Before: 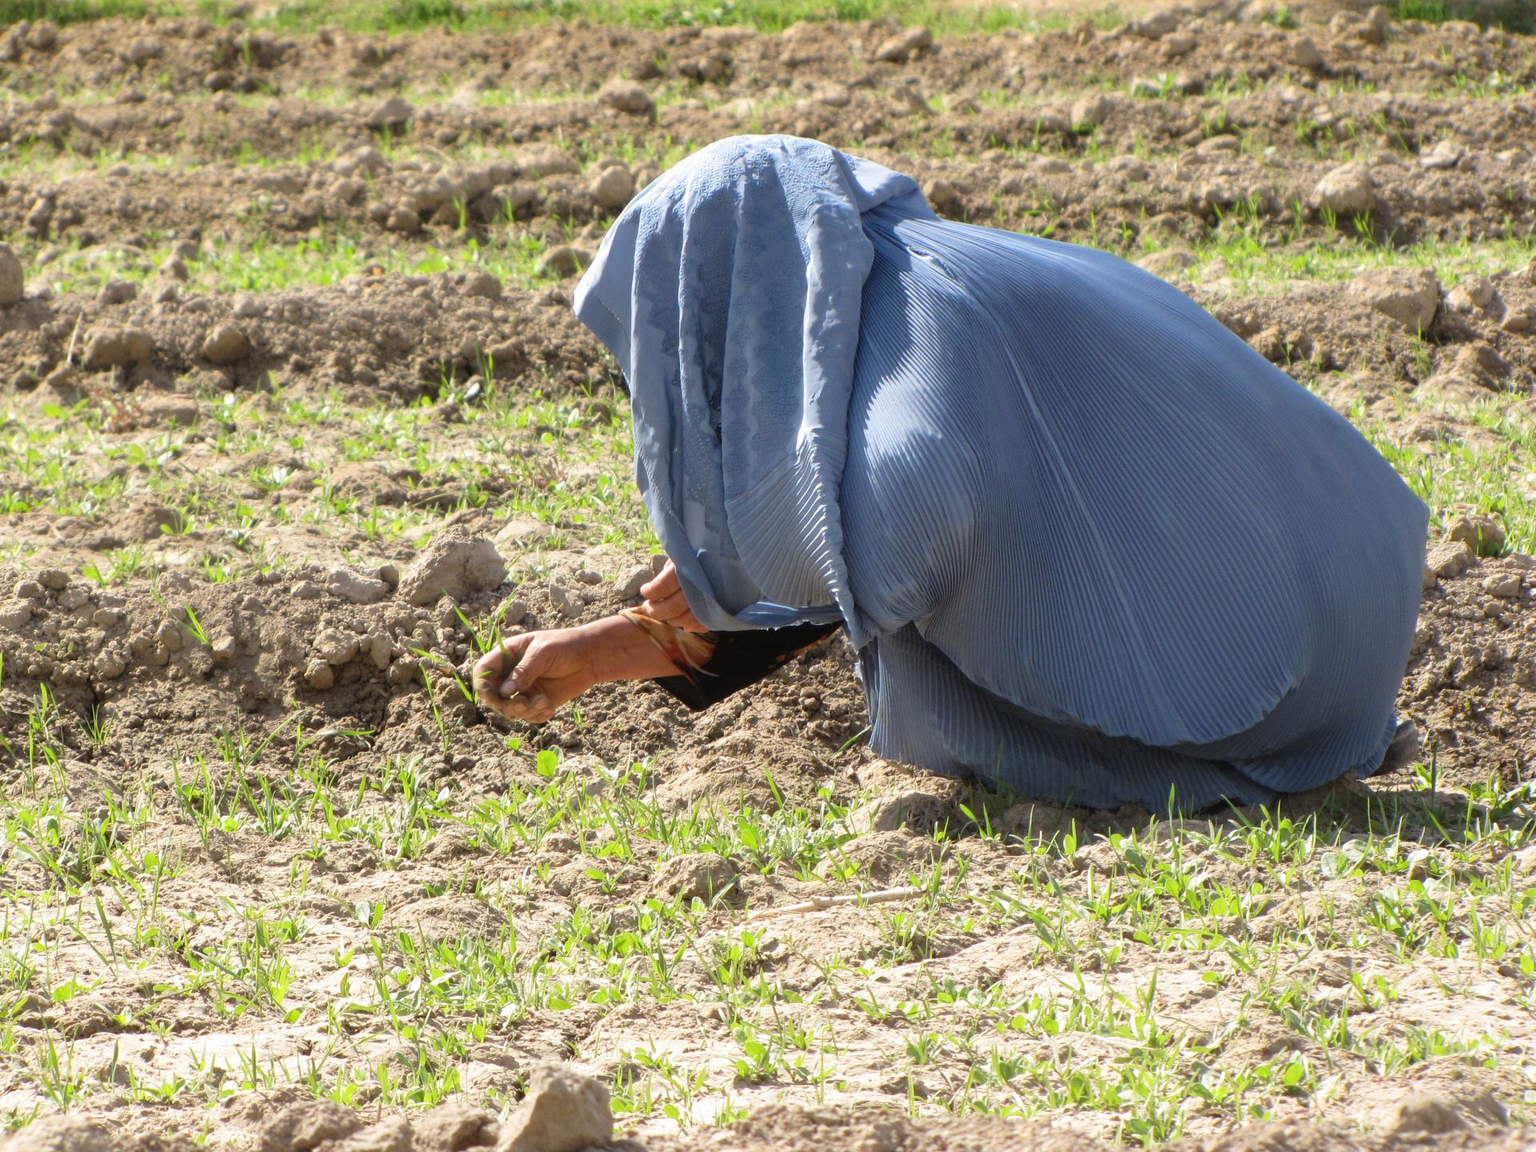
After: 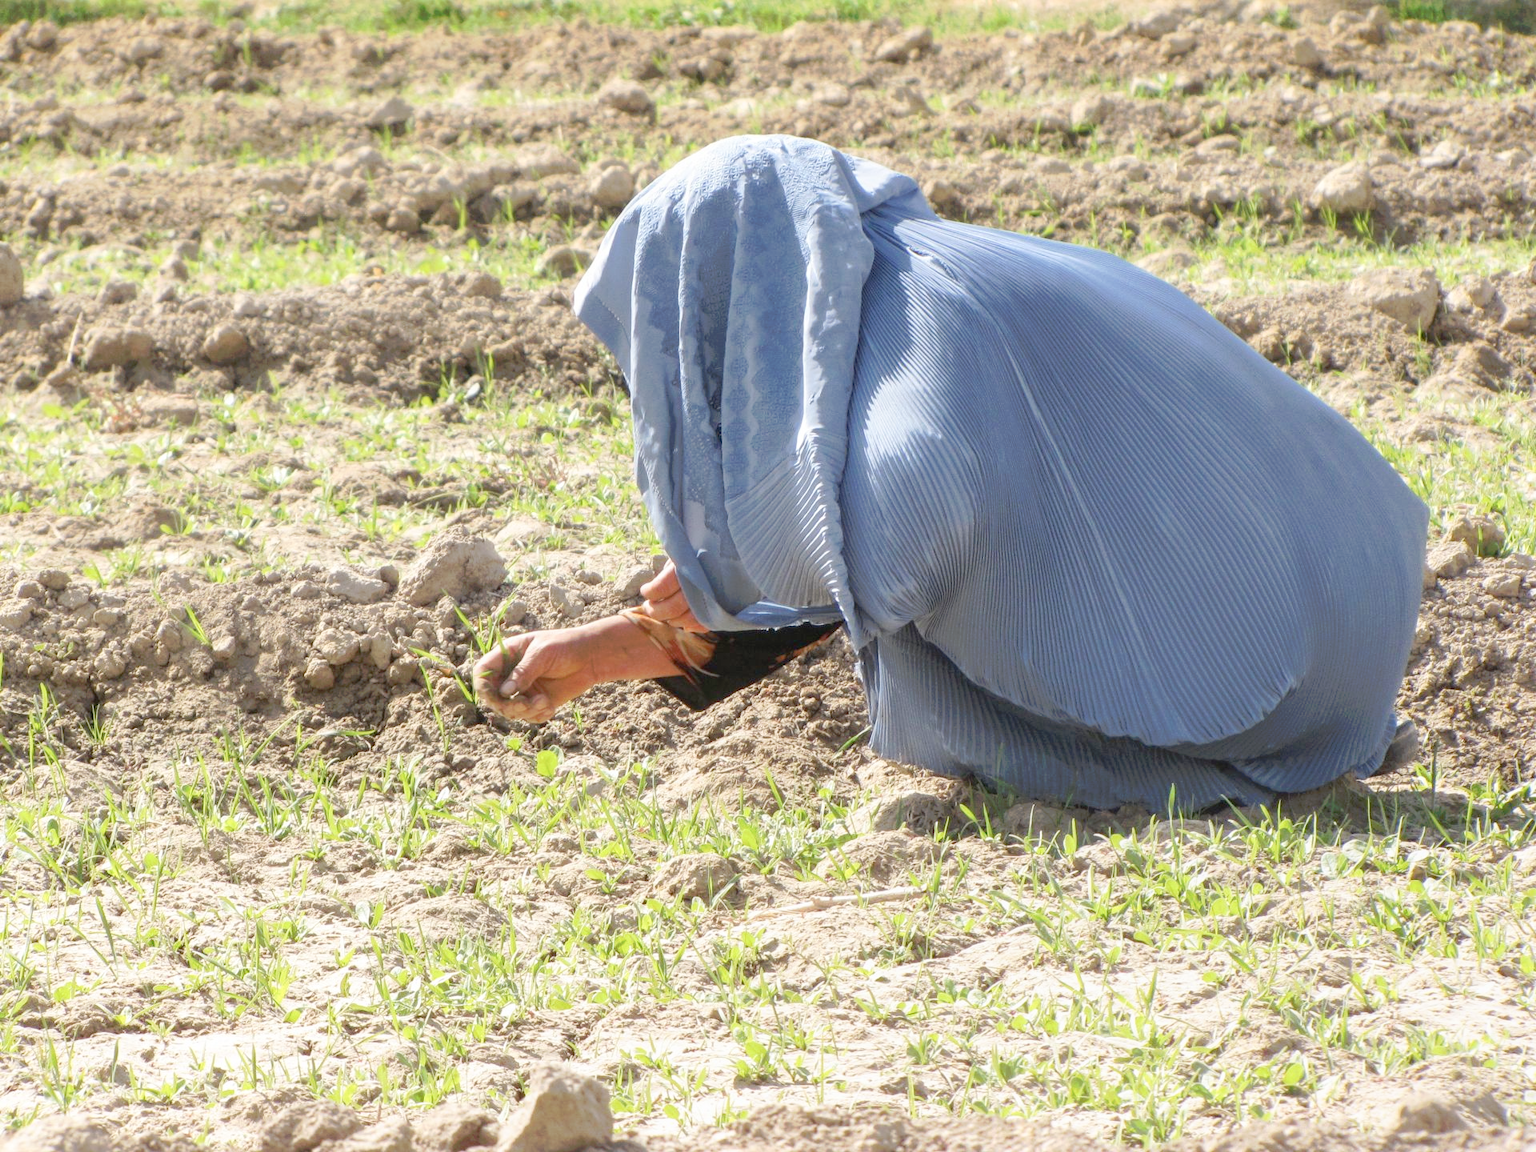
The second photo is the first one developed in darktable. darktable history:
local contrast: detail 109%
tone curve: curves: ch0 [(0, 0) (0.003, 0.013) (0.011, 0.017) (0.025, 0.035) (0.044, 0.093) (0.069, 0.146) (0.1, 0.179) (0.136, 0.243) (0.177, 0.294) (0.224, 0.332) (0.277, 0.412) (0.335, 0.454) (0.399, 0.531) (0.468, 0.611) (0.543, 0.669) (0.623, 0.738) (0.709, 0.823) (0.801, 0.881) (0.898, 0.951) (1, 1)], preserve colors none
